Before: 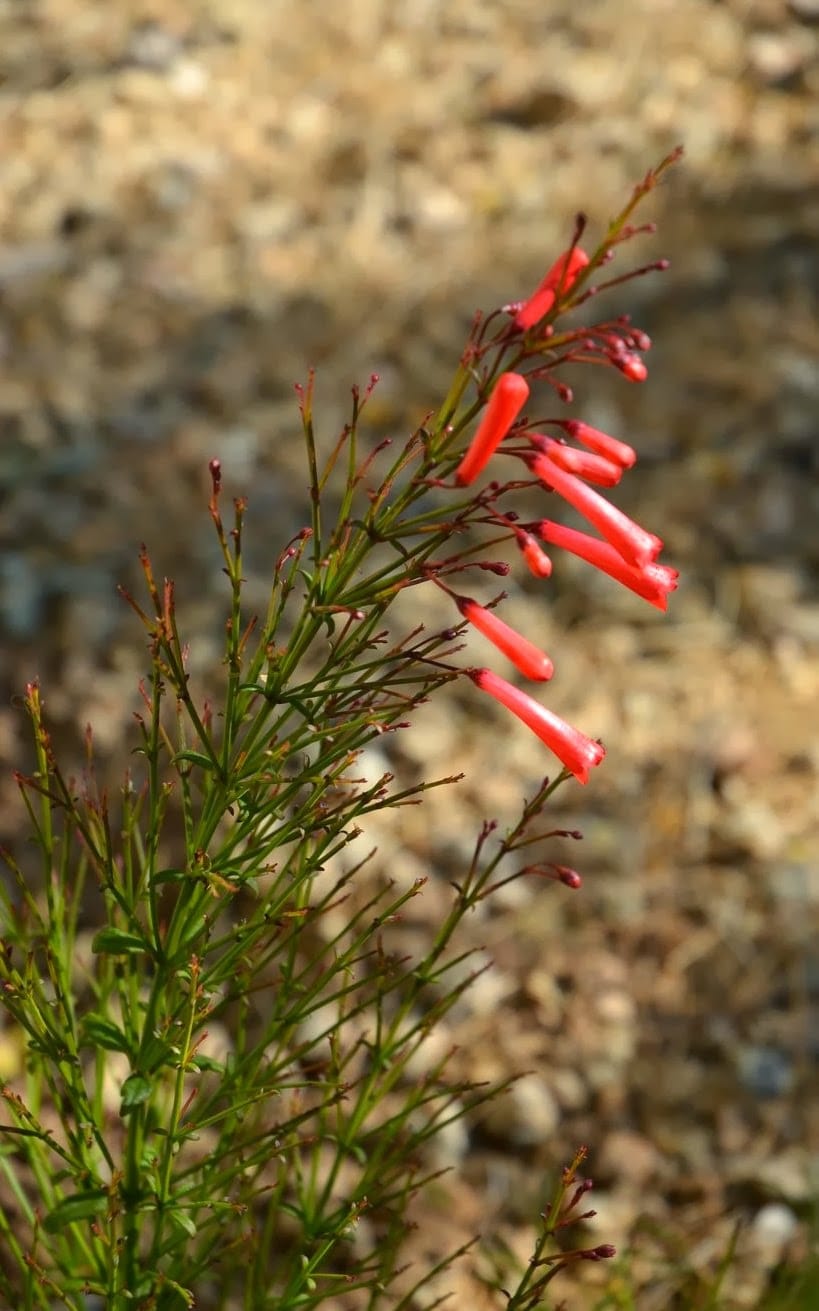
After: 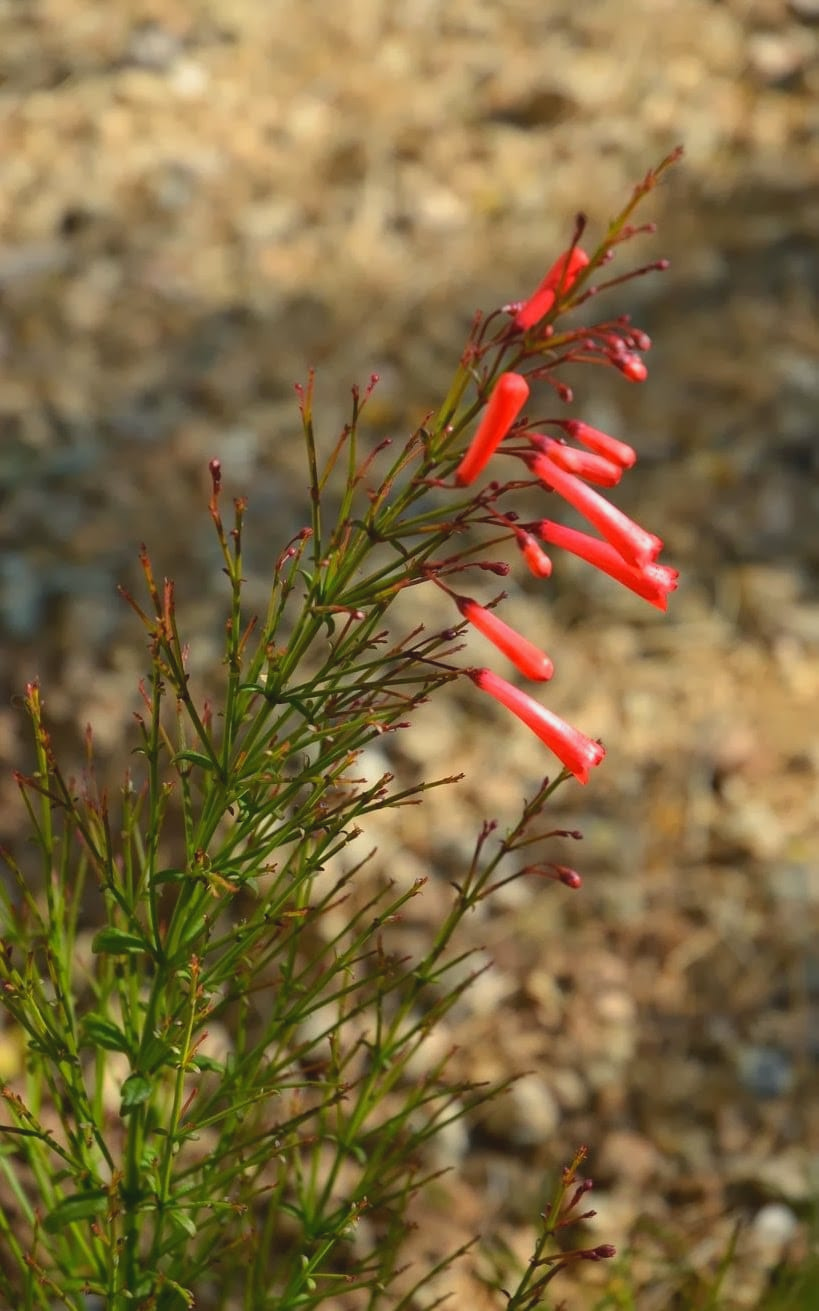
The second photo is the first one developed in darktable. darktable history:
white balance: red 1.009, blue 0.985
contrast brightness saturation: contrast -0.11
